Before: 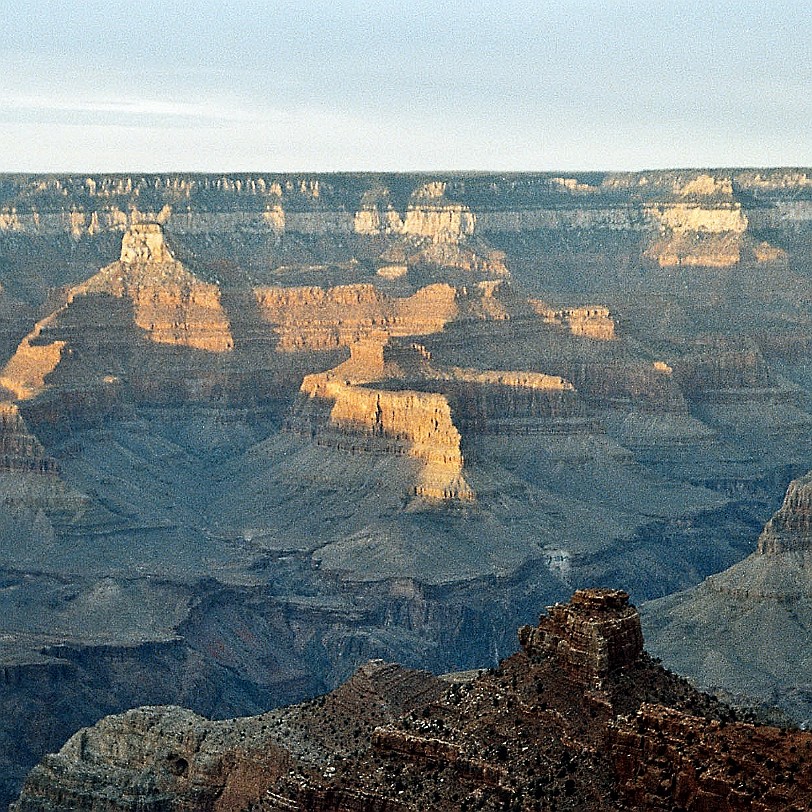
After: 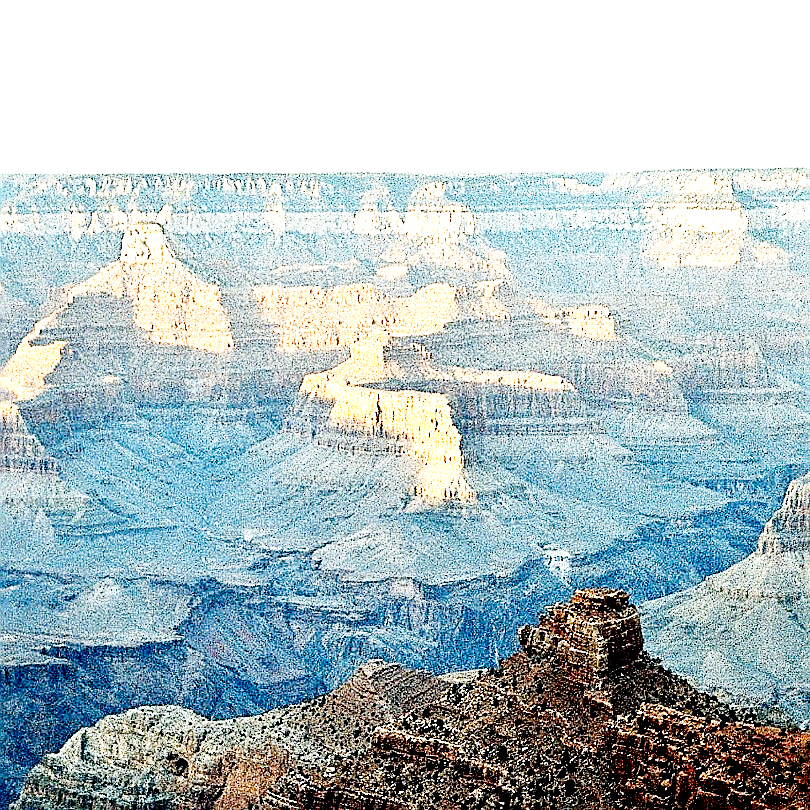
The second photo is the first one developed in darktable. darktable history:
exposure: black level correction 0.009, exposure 1.425 EV, compensate highlight preservation false
sharpen: on, module defaults
crop: top 0.05%, bottom 0.098%
base curve: curves: ch0 [(0, 0) (0.028, 0.03) (0.121, 0.232) (0.46, 0.748) (0.859, 0.968) (1, 1)], preserve colors none
